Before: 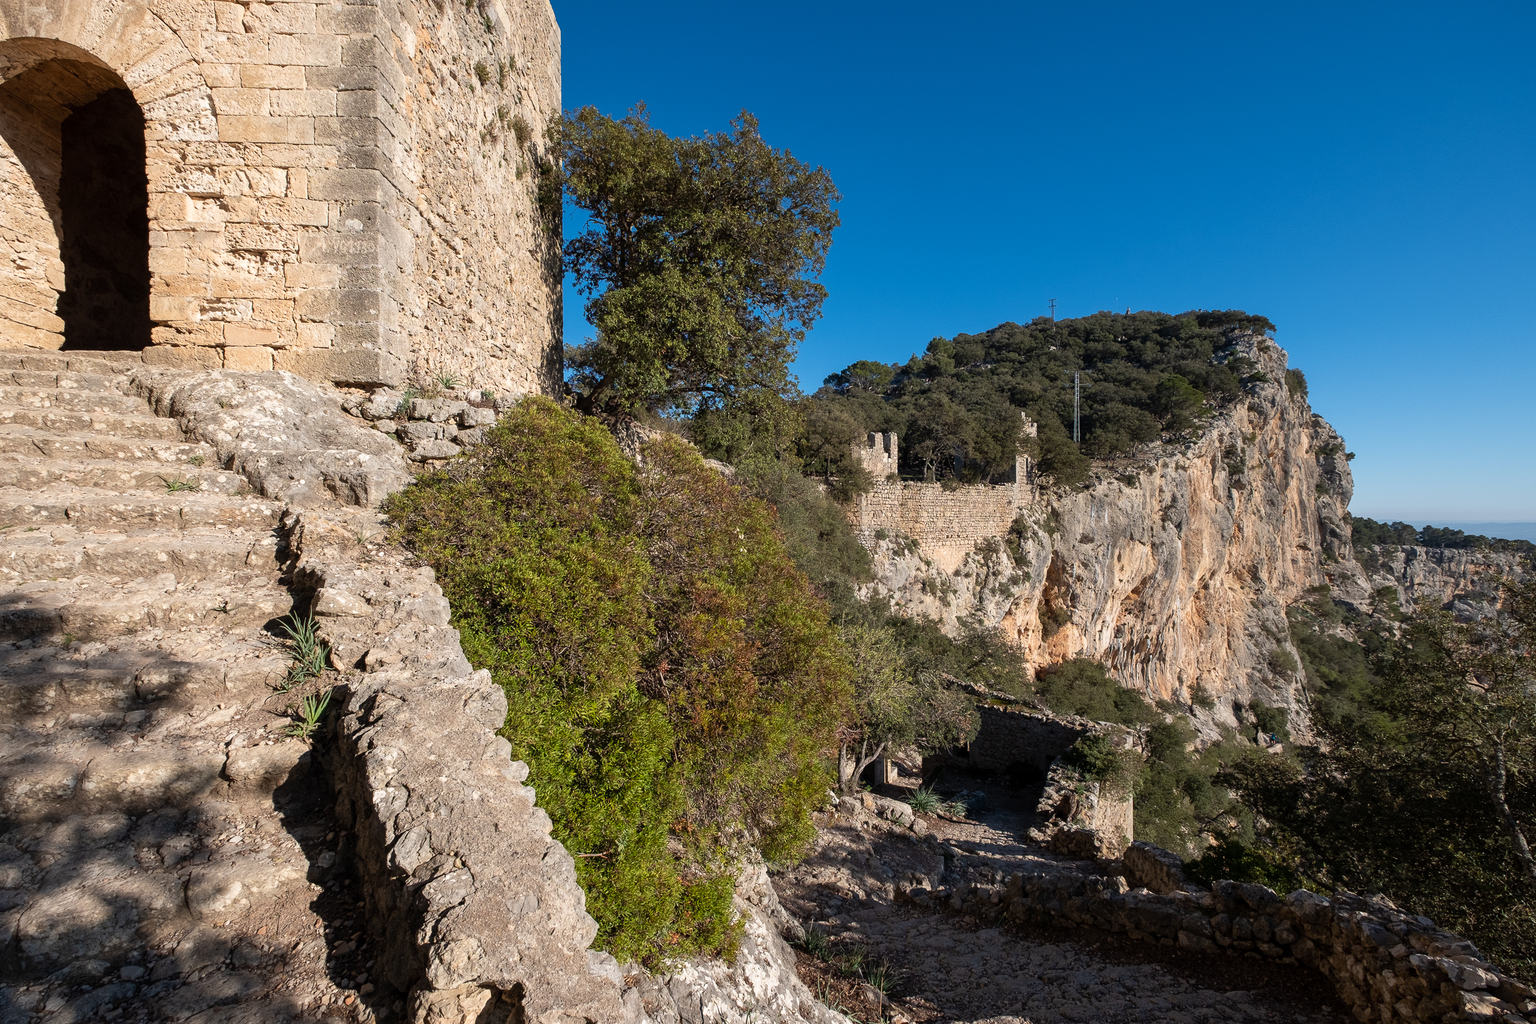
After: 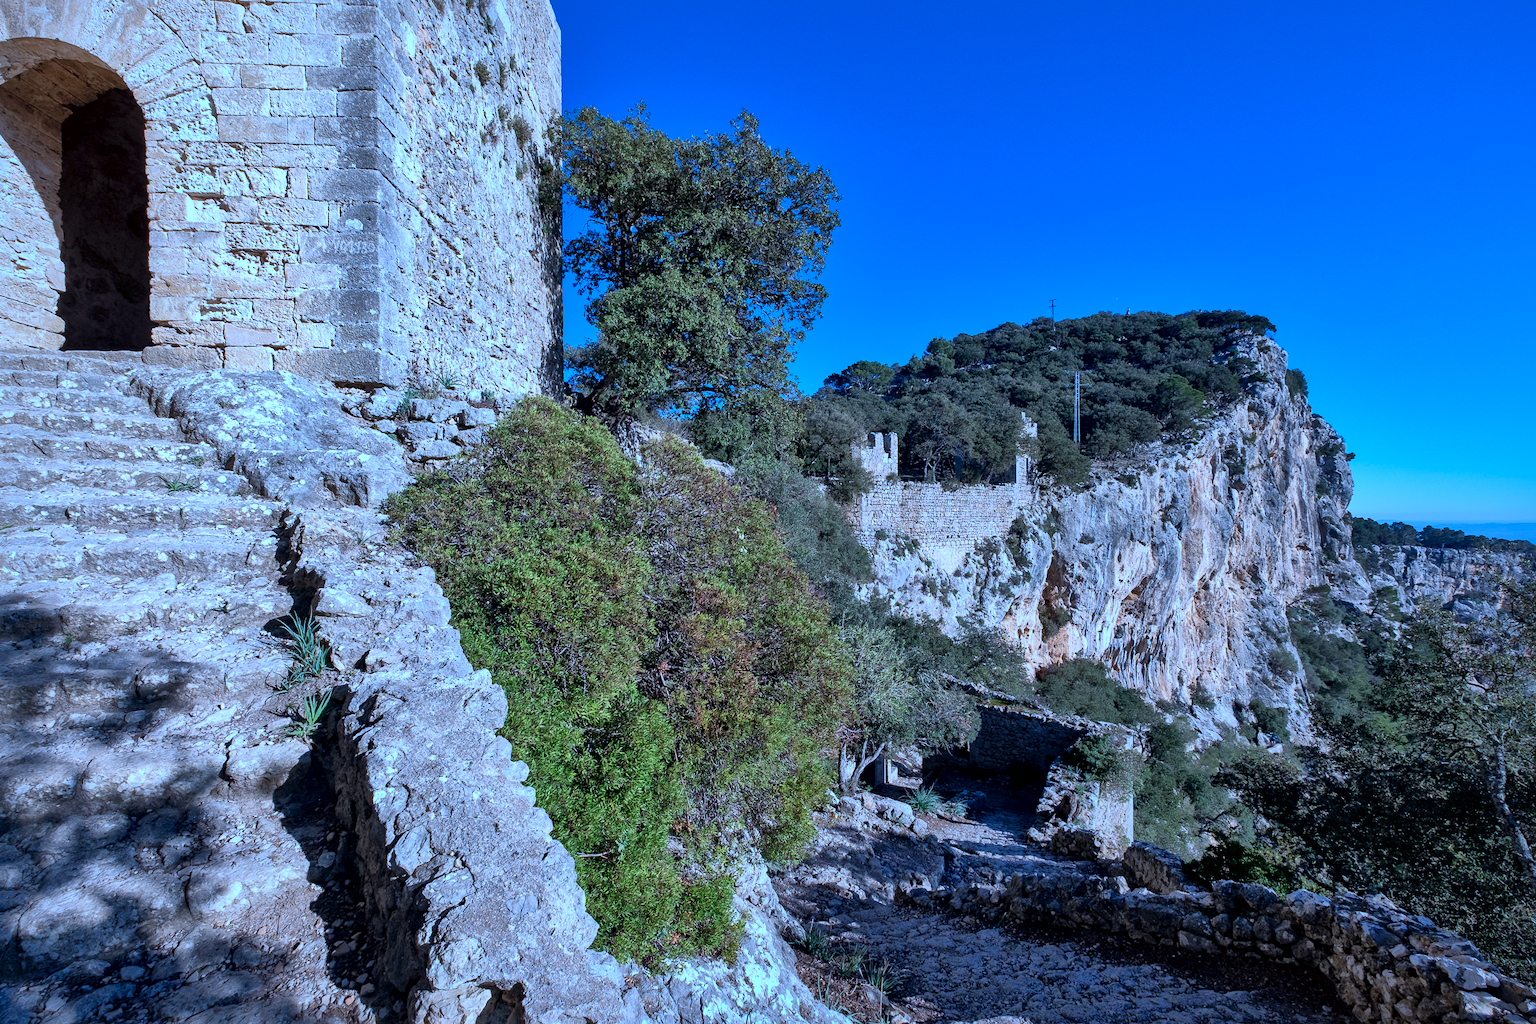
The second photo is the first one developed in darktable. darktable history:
local contrast: mode bilateral grid, contrast 25, coarseness 60, detail 151%, midtone range 0.2
shadows and highlights: on, module defaults
color calibration: illuminant as shot in camera, x 0.442, y 0.413, temperature 2903.13 K
